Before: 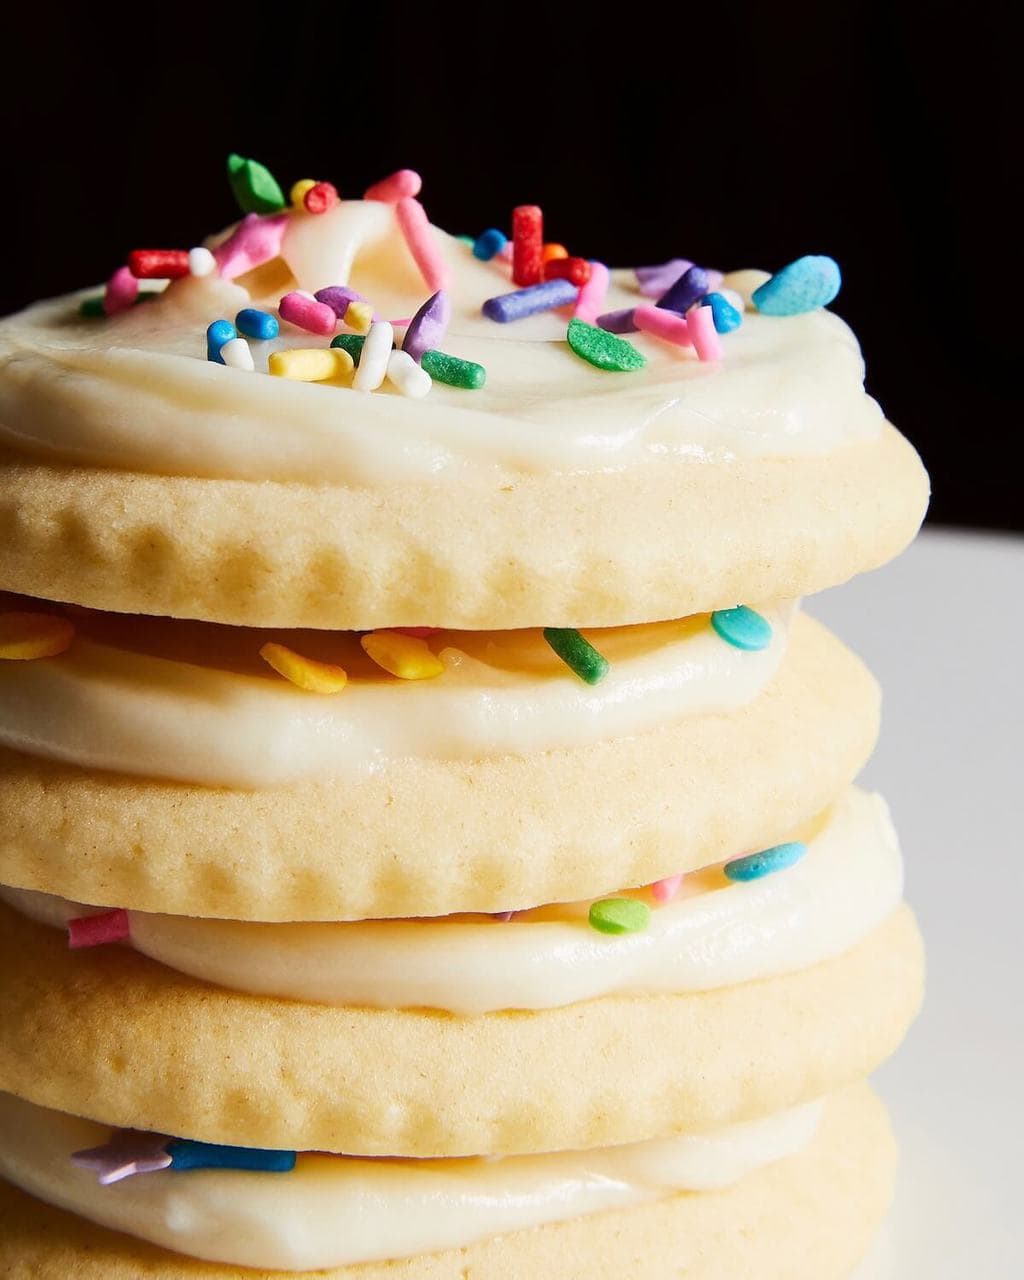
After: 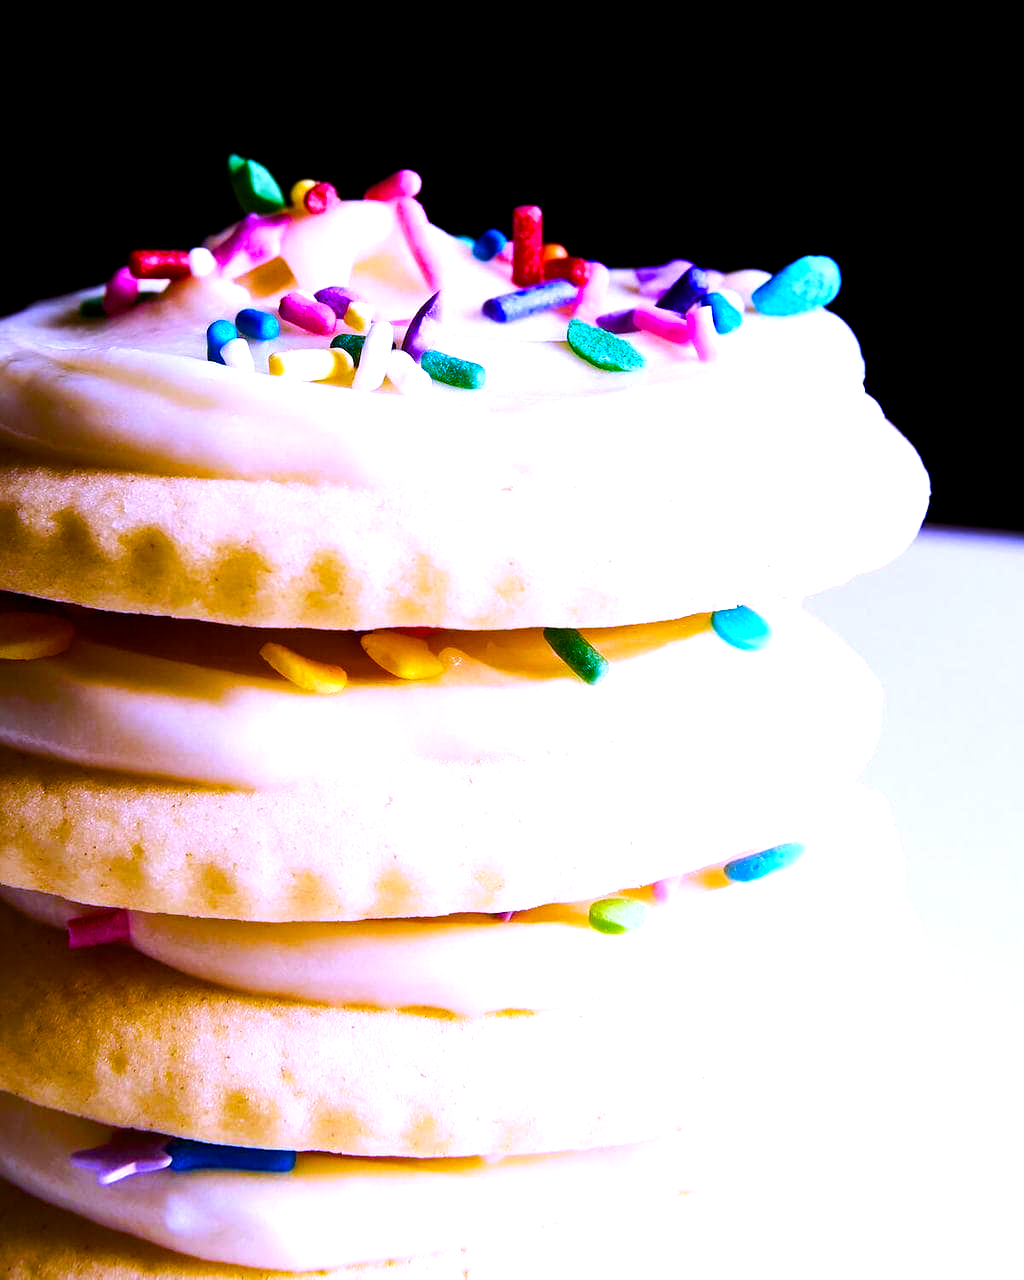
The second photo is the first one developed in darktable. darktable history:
color balance rgb: global offset › luminance -0.37%, perceptual saturation grading › highlights -17.77%, perceptual saturation grading › mid-tones 33.1%, perceptual saturation grading › shadows 50.52%, perceptual brilliance grading › highlights 20%, perceptual brilliance grading › mid-tones 20%, perceptual brilliance grading › shadows -20%, global vibrance 50%
white balance: red 0.98, blue 1.61
